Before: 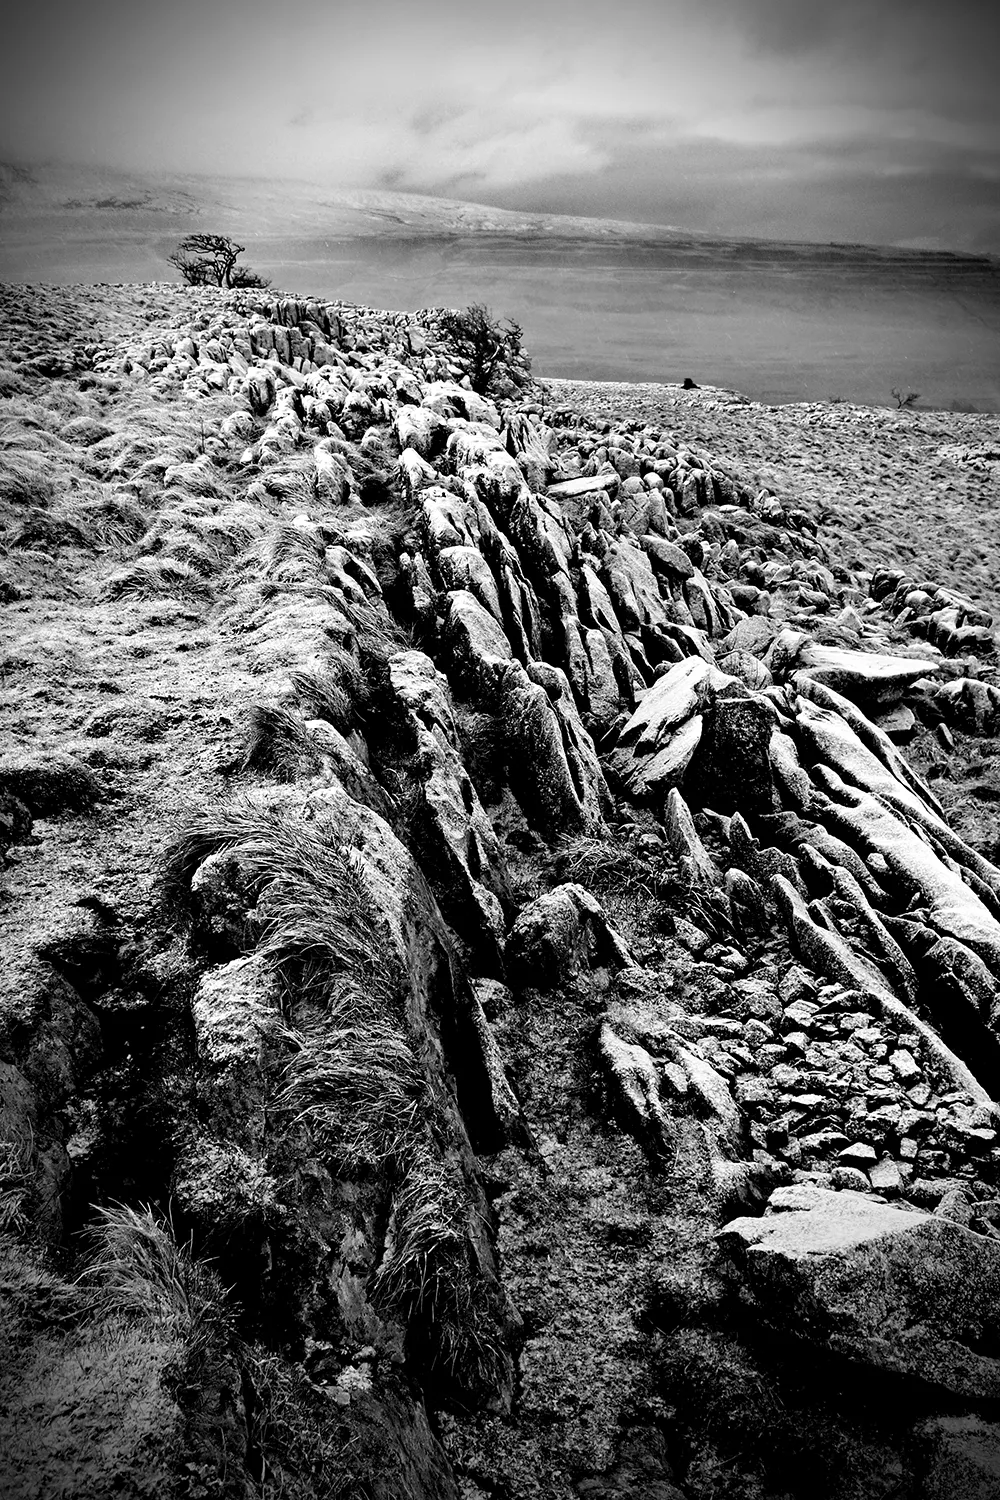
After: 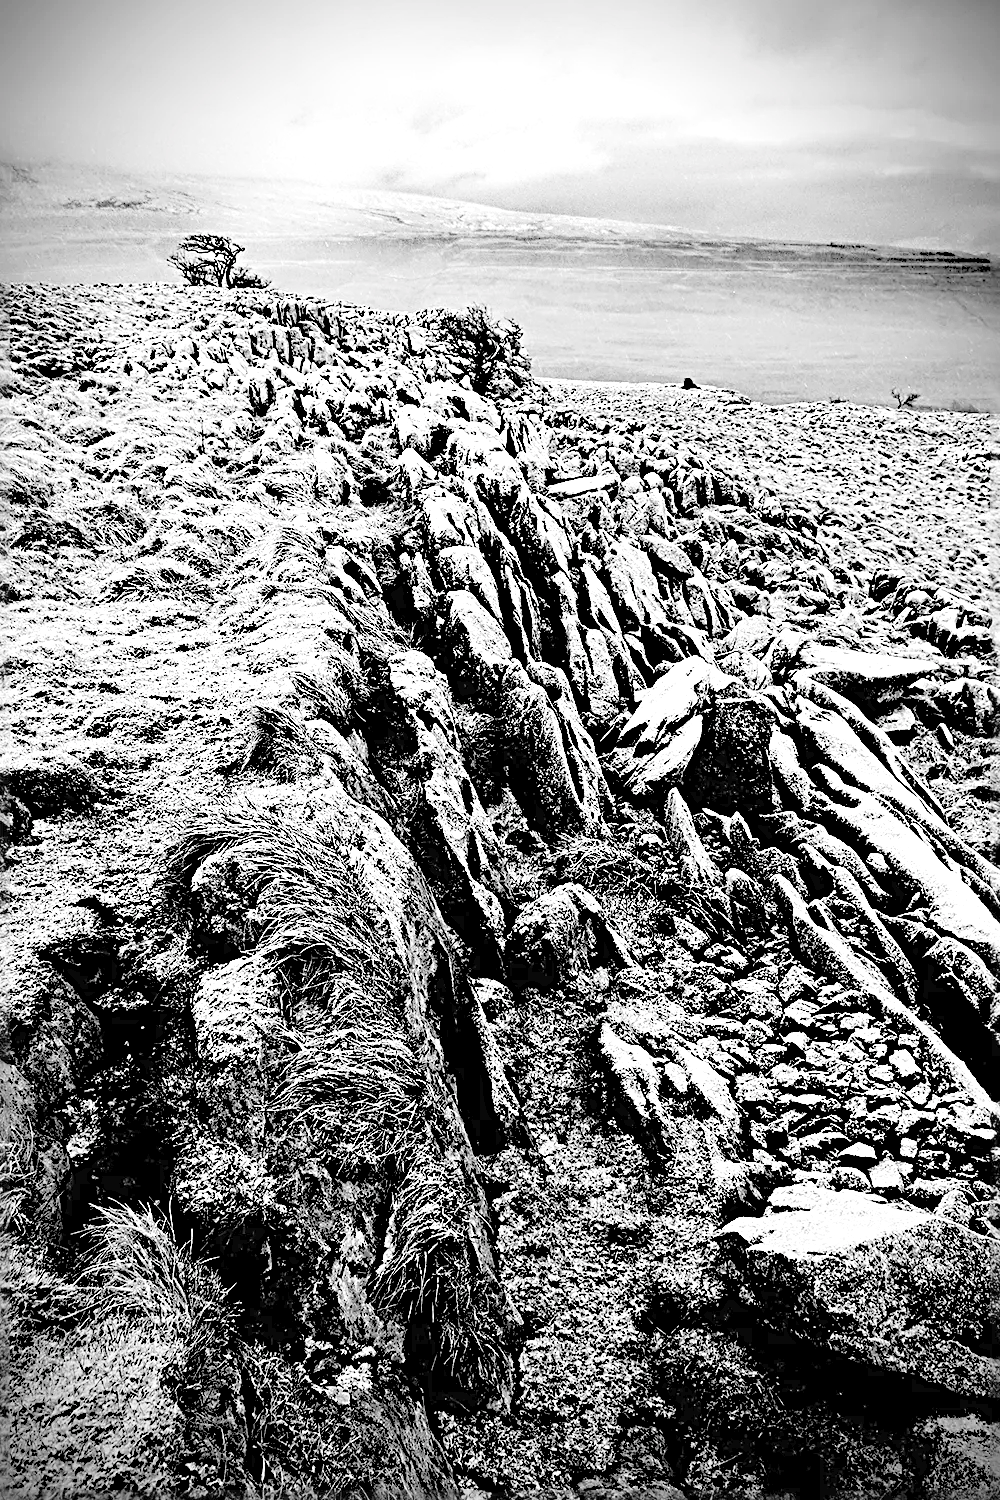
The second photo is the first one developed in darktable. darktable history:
tone equalizer: -8 EV -0.751 EV, -7 EV -0.693 EV, -6 EV -0.595 EV, -5 EV -0.382 EV, -3 EV 0.393 EV, -2 EV 0.6 EV, -1 EV 0.696 EV, +0 EV 0.771 EV, edges refinement/feathering 500, mask exposure compensation -1.57 EV, preserve details no
contrast brightness saturation: brightness 0.98
local contrast: mode bilateral grid, contrast 14, coarseness 35, detail 104%, midtone range 0.2
sharpen: radius 3.655, amount 0.938
